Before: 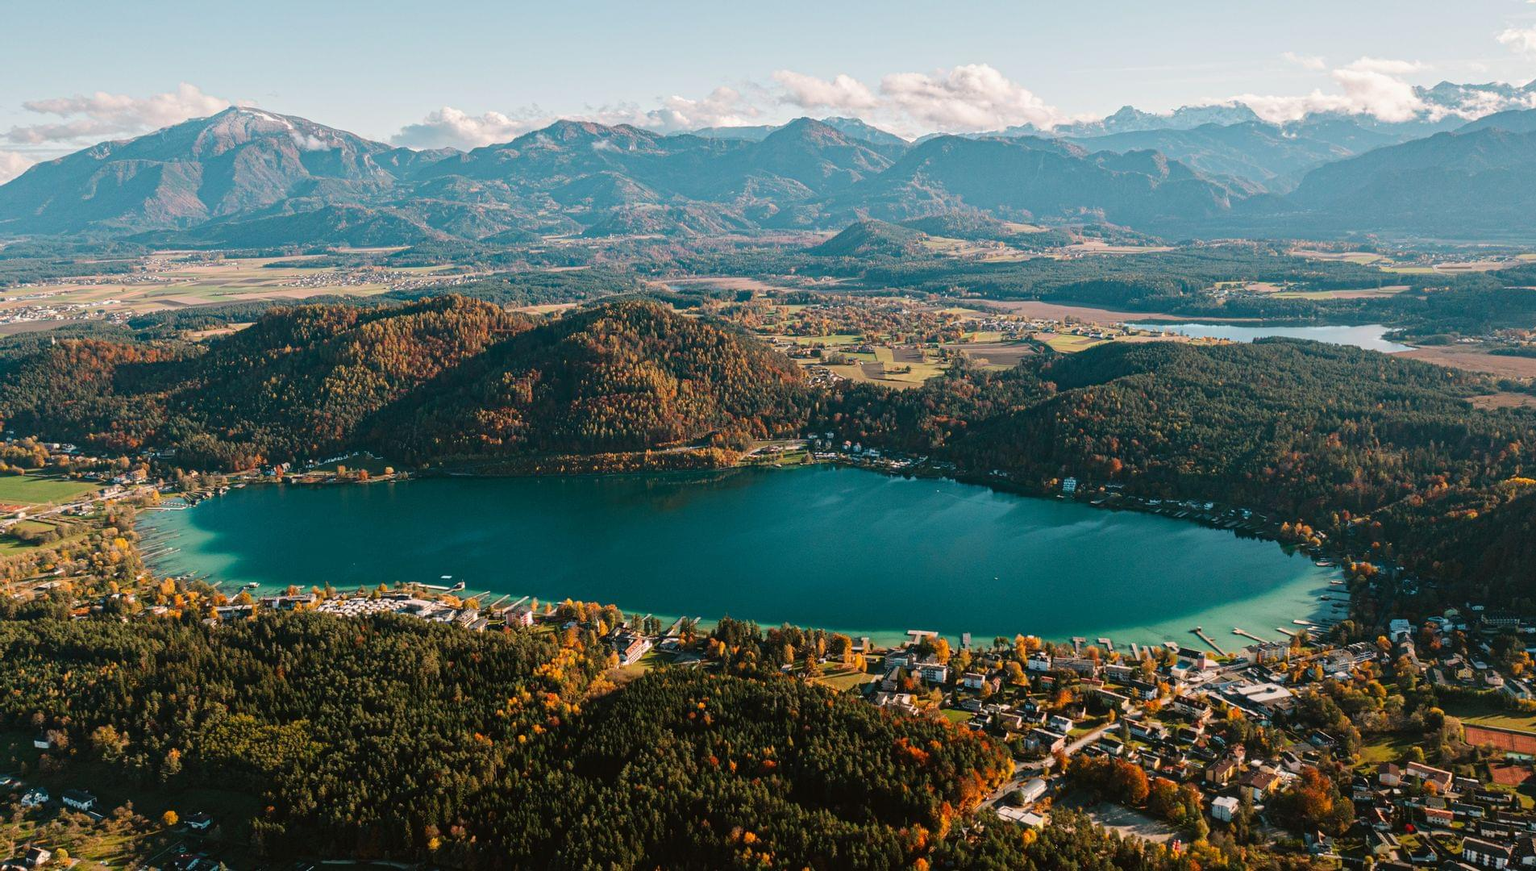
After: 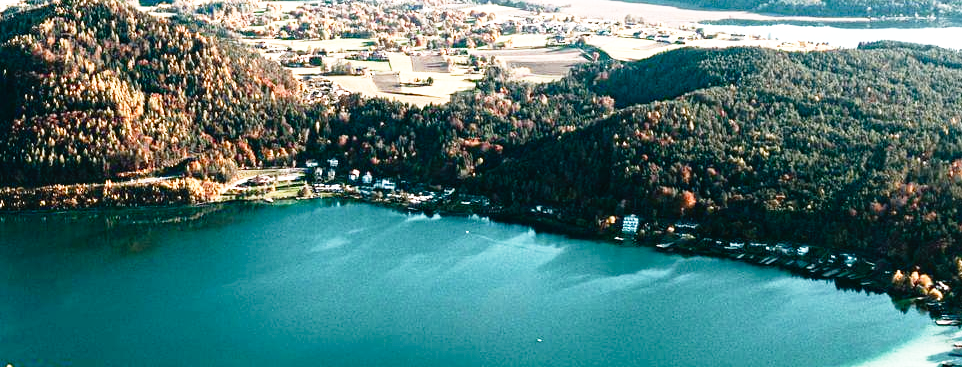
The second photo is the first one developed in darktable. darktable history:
tone equalizer: -8 EV -0.784 EV, -7 EV -0.732 EV, -6 EV -0.593 EV, -5 EV -0.389 EV, -3 EV 0.39 EV, -2 EV 0.6 EV, -1 EV 0.684 EV, +0 EV 0.762 EV
base curve: curves: ch0 [(0, 0) (0.012, 0.01) (0.073, 0.168) (0.31, 0.711) (0.645, 0.957) (1, 1)], preserve colors none
color balance rgb: linear chroma grading › shadows -6.748%, linear chroma grading › highlights -6.22%, linear chroma grading › global chroma -10.614%, linear chroma grading › mid-tones -8.377%, perceptual saturation grading › global saturation 20%, perceptual saturation grading › highlights -49.307%, perceptual saturation grading › shadows 25.91%, perceptual brilliance grading › highlights 14.49%, perceptual brilliance grading › mid-tones -6.748%, perceptual brilliance grading › shadows -25.993%
crop: left 36.56%, top 34.973%, right 12.92%, bottom 30.958%
